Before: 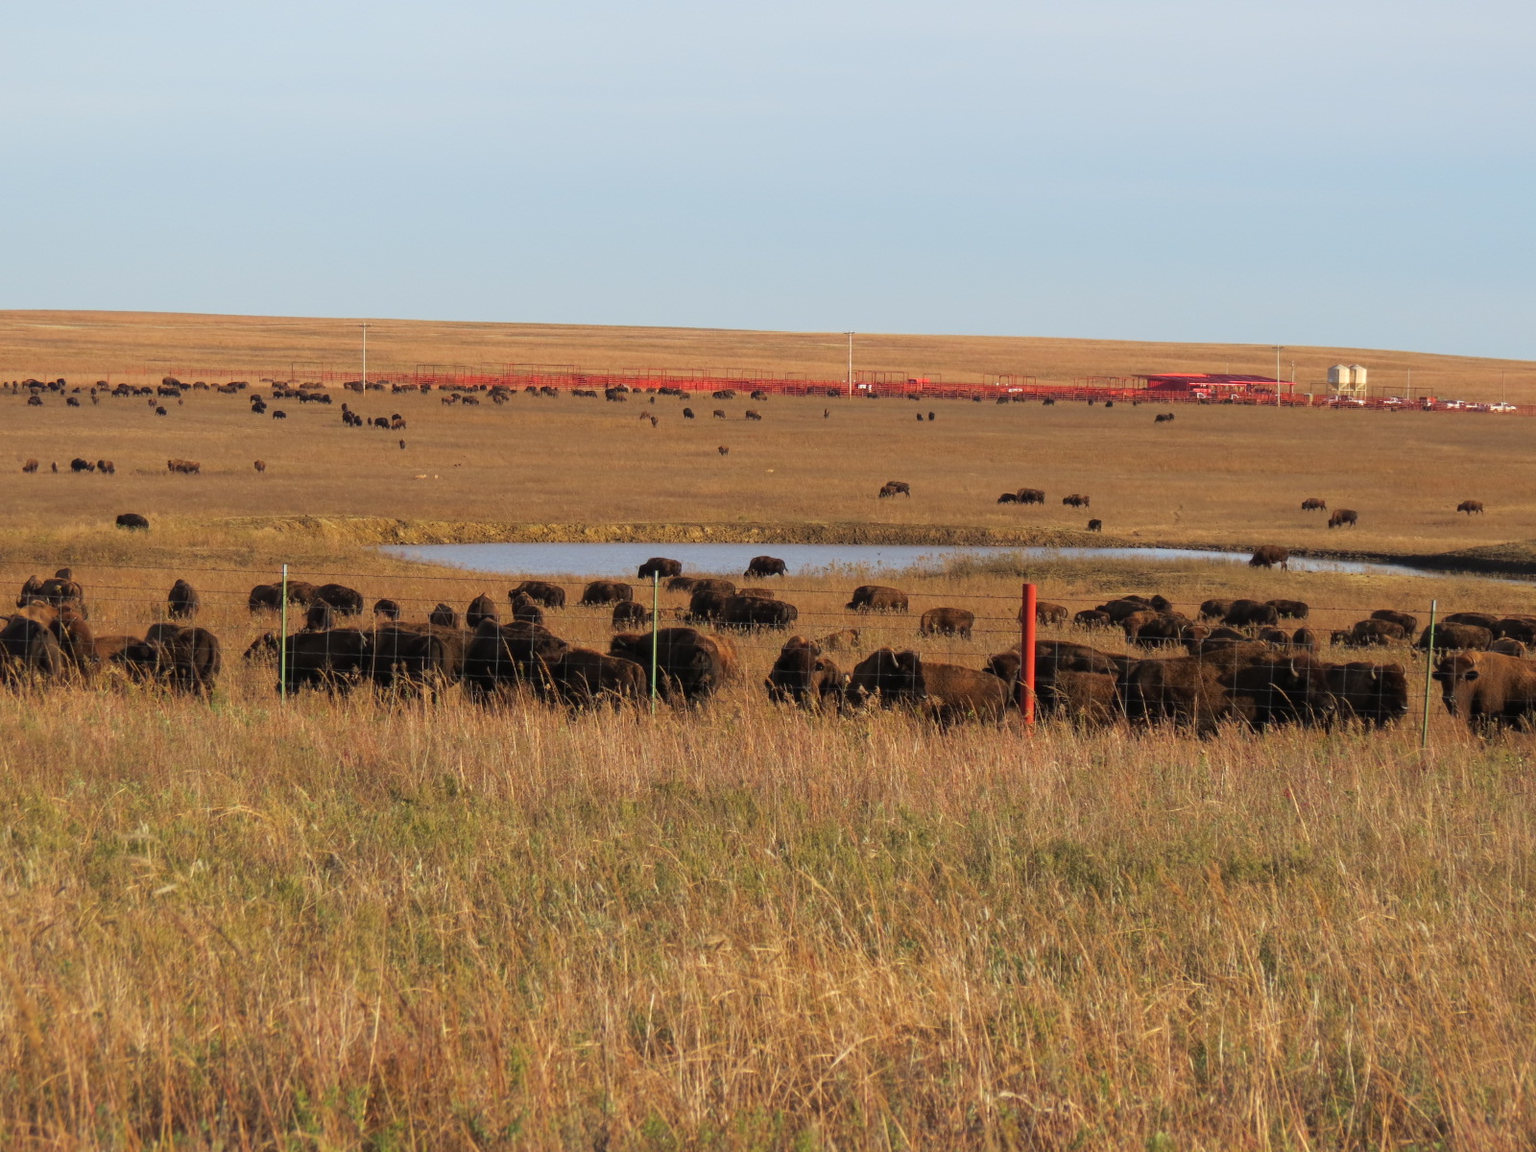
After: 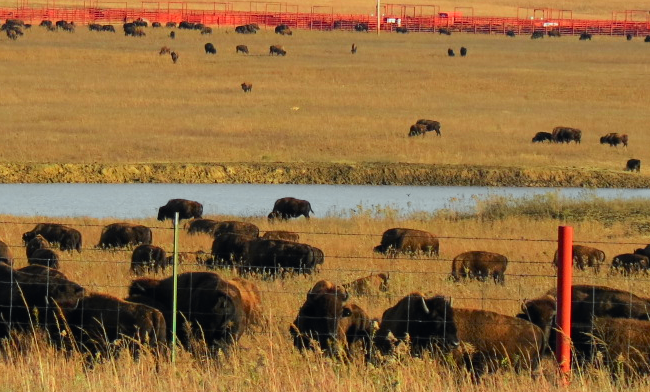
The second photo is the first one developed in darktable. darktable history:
crop: left 31.731%, top 31.843%, right 27.588%, bottom 35.46%
tone curve: curves: ch0 [(0, 0) (0.071, 0.047) (0.266, 0.26) (0.483, 0.554) (0.753, 0.811) (1, 0.983)]; ch1 [(0, 0) (0.346, 0.307) (0.408, 0.369) (0.463, 0.443) (0.482, 0.493) (0.502, 0.5) (0.517, 0.502) (0.55, 0.548) (0.597, 0.624) (0.651, 0.698) (1, 1)]; ch2 [(0, 0) (0.346, 0.34) (0.434, 0.46) (0.485, 0.494) (0.5, 0.494) (0.517, 0.506) (0.535, 0.529) (0.583, 0.611) (0.625, 0.666) (1, 1)], color space Lab, independent channels, preserve colors none
color correction: highlights a* -6.51, highlights b* 0.435
